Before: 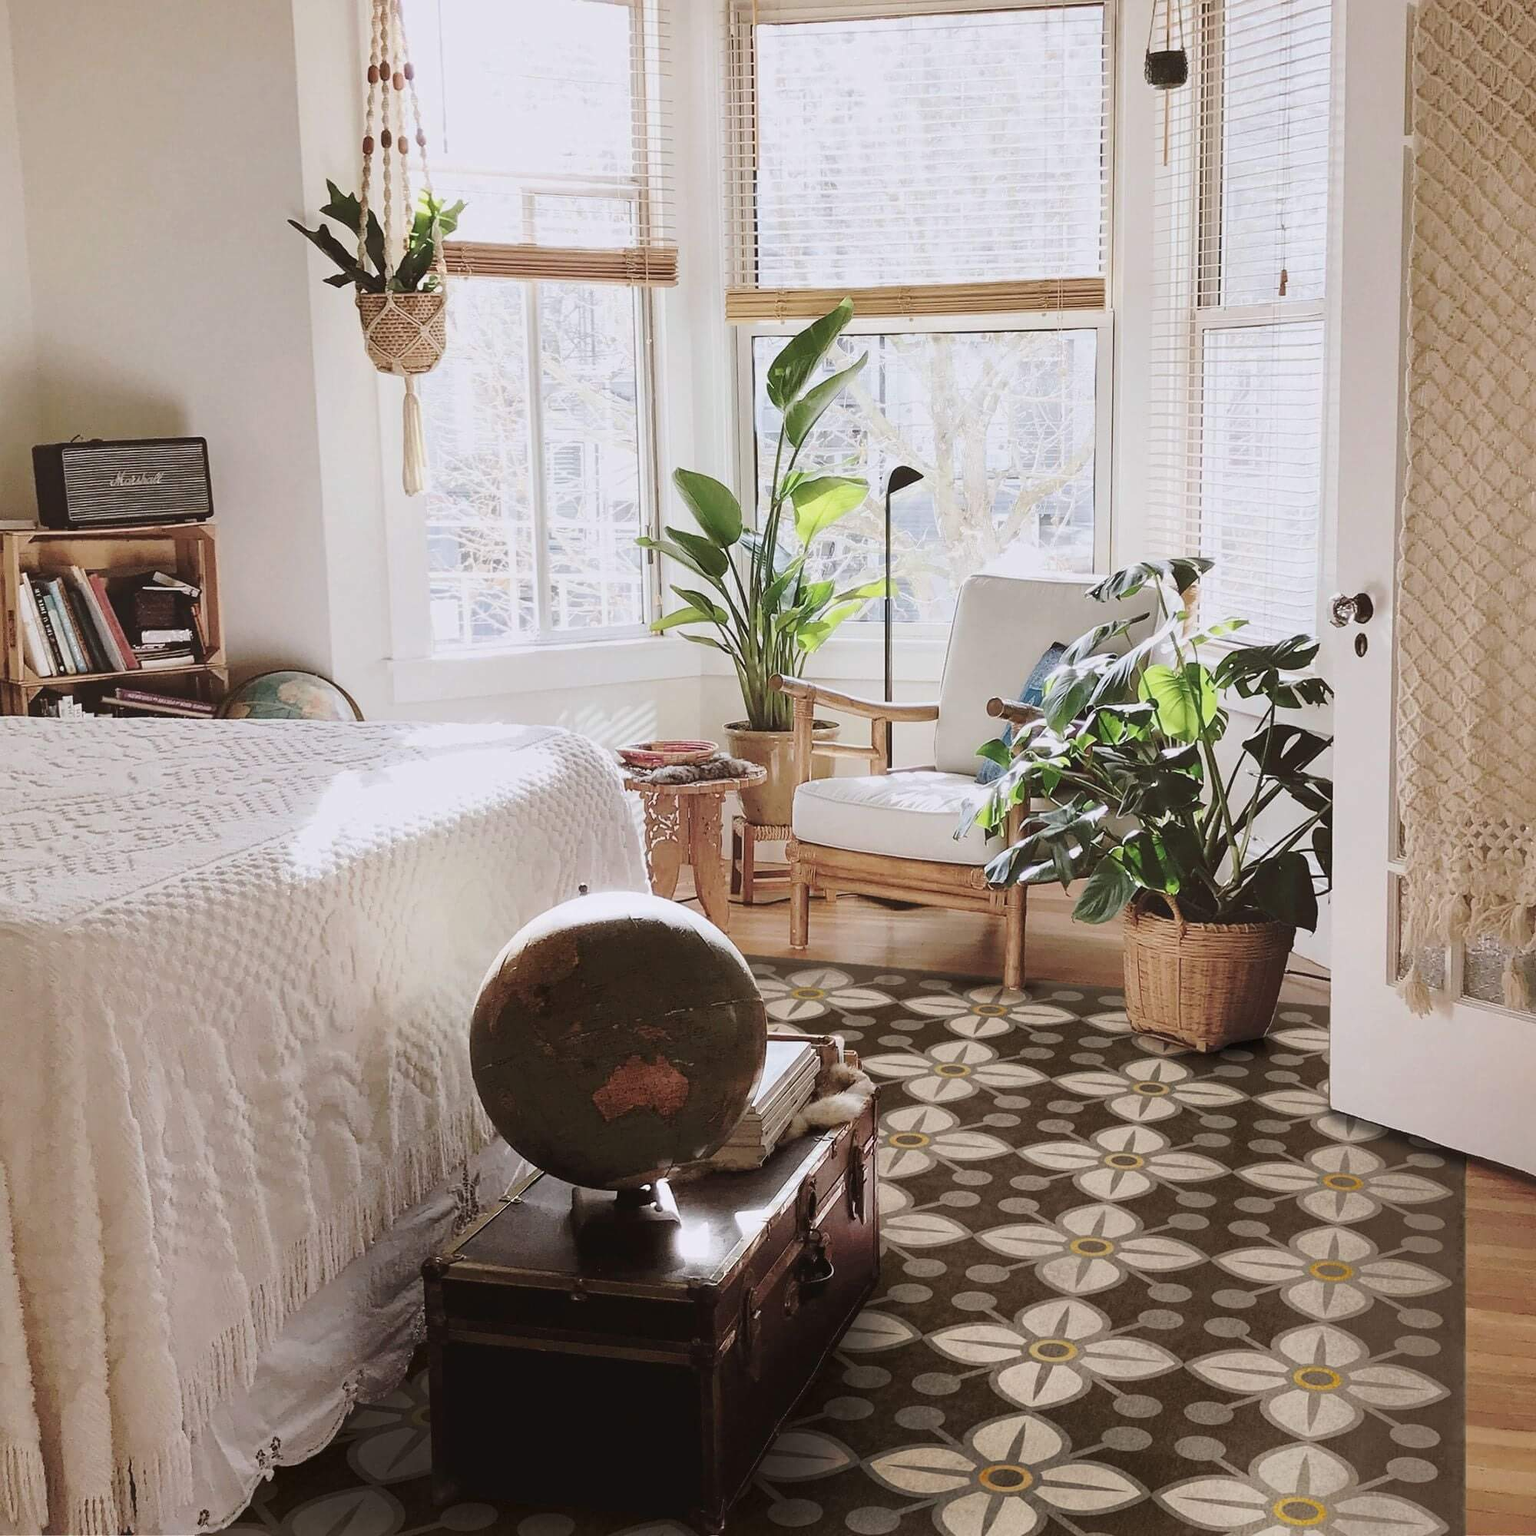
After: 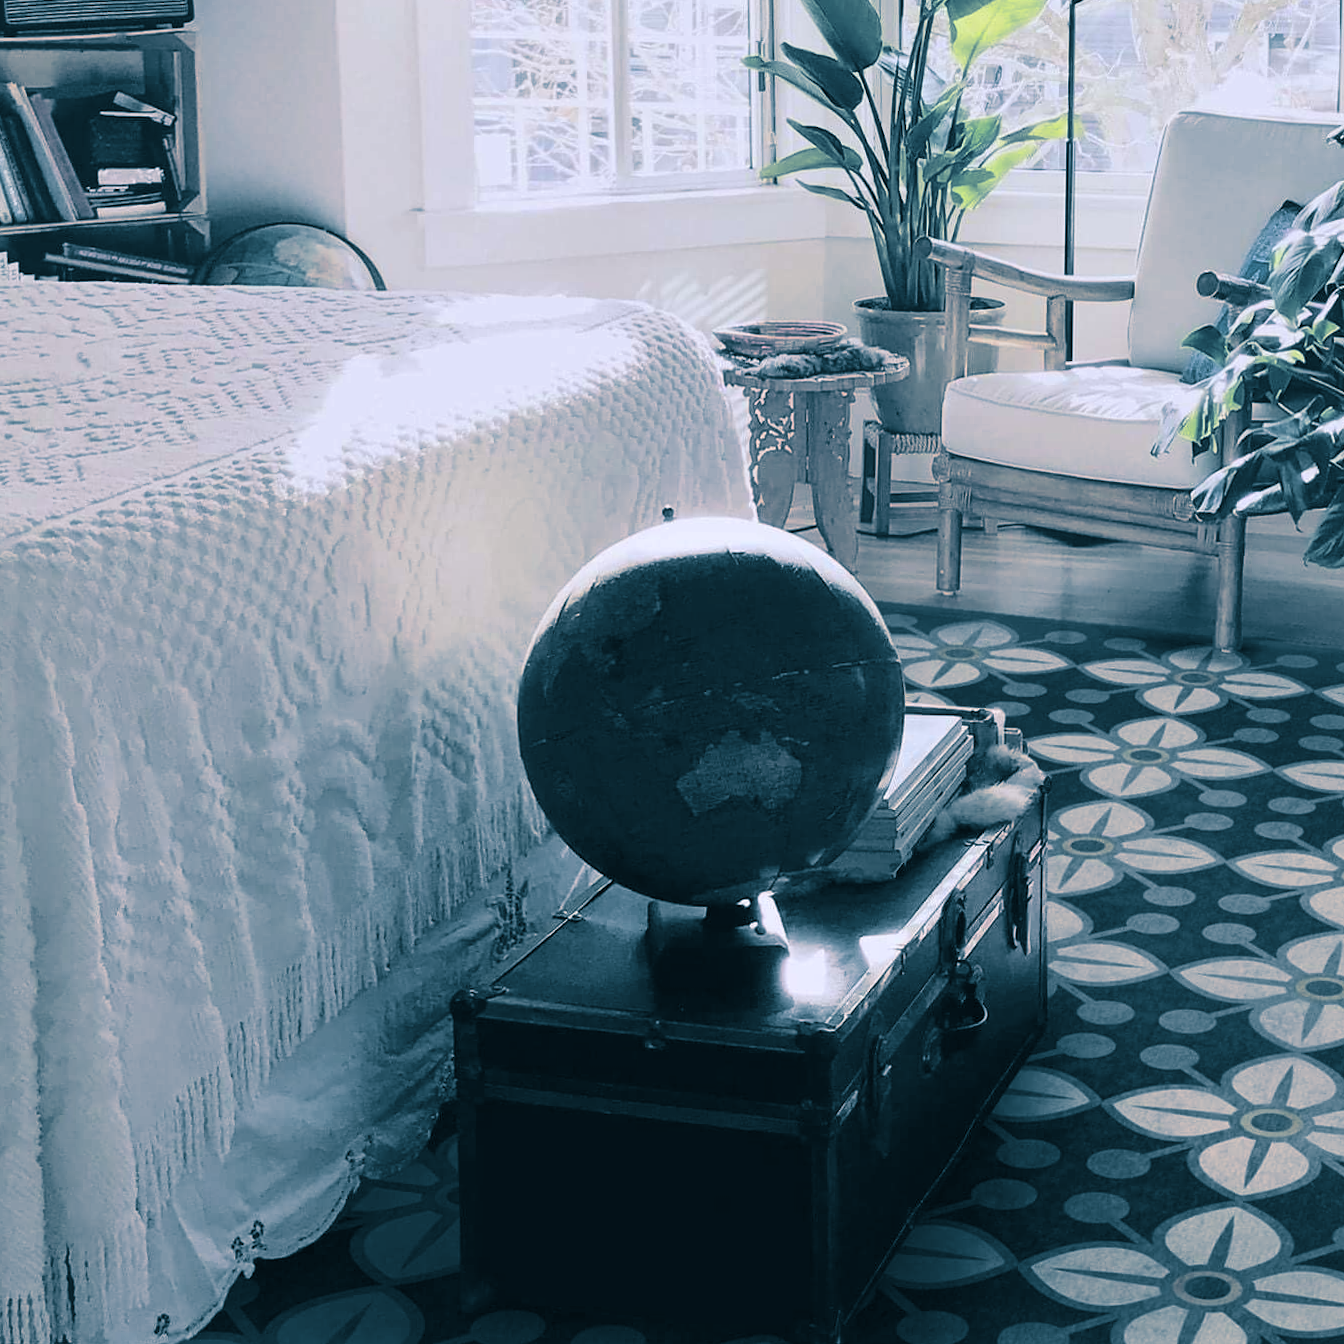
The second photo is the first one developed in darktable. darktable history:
split-toning: shadows › hue 212.4°, balance -70
white balance: red 0.984, blue 1.059
crop and rotate: angle -0.82°, left 3.85%, top 31.828%, right 27.992%
